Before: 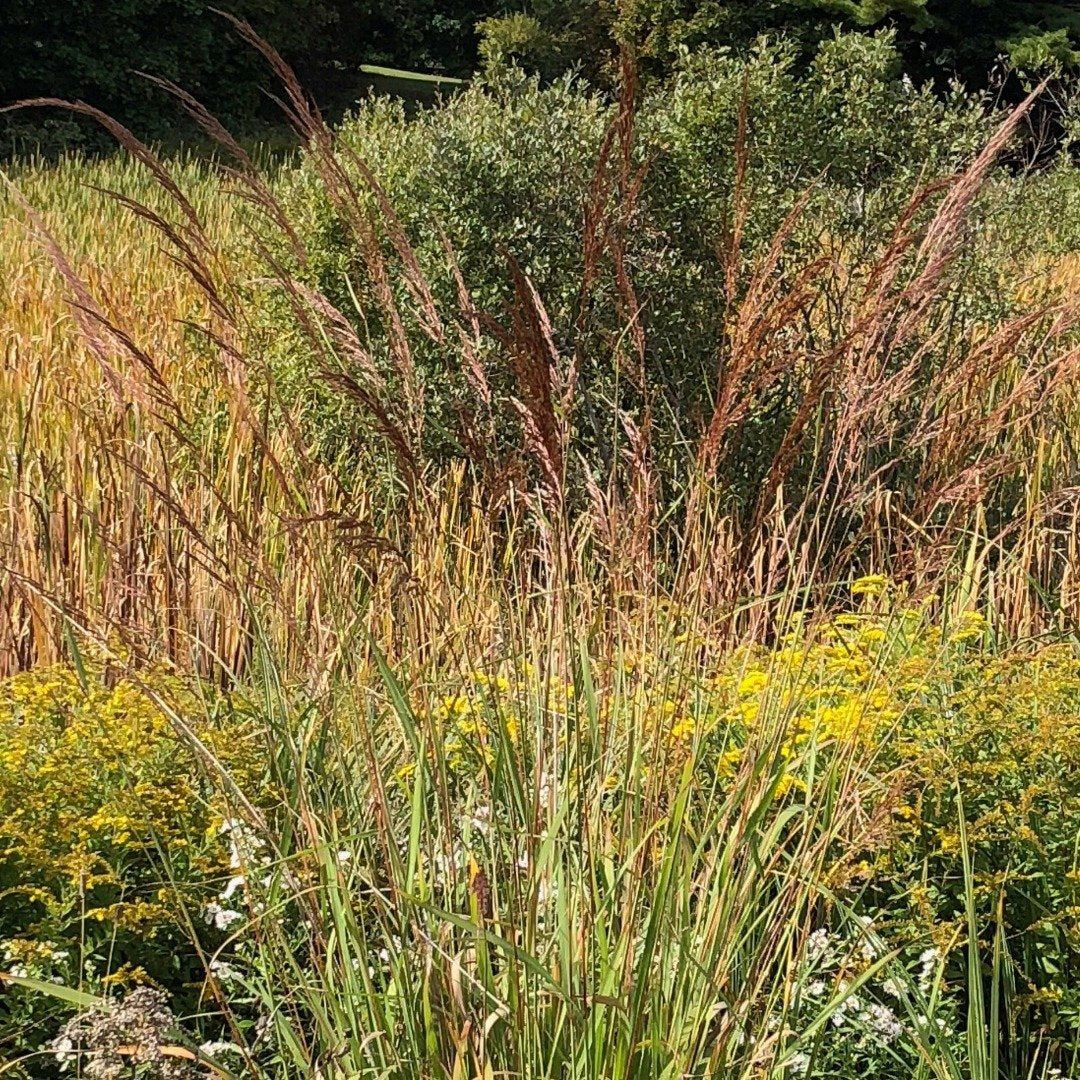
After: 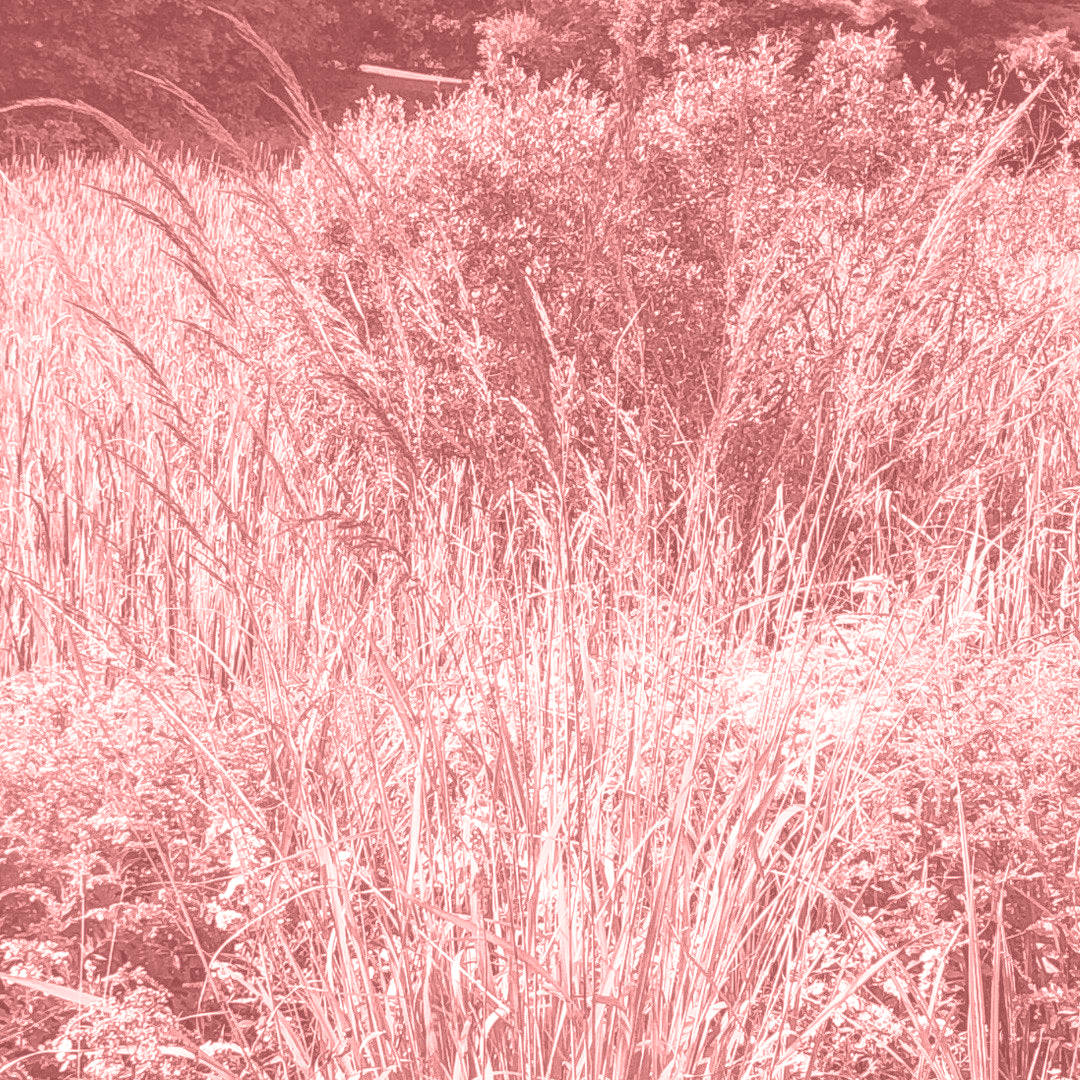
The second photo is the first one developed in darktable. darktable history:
colorize: saturation 51%, source mix 50.67%, lightness 50.67%
exposure: black level correction 0, exposure 1.45 EV, compensate exposure bias true, compensate highlight preservation false
local contrast: highlights 61%, detail 143%, midtone range 0.428
